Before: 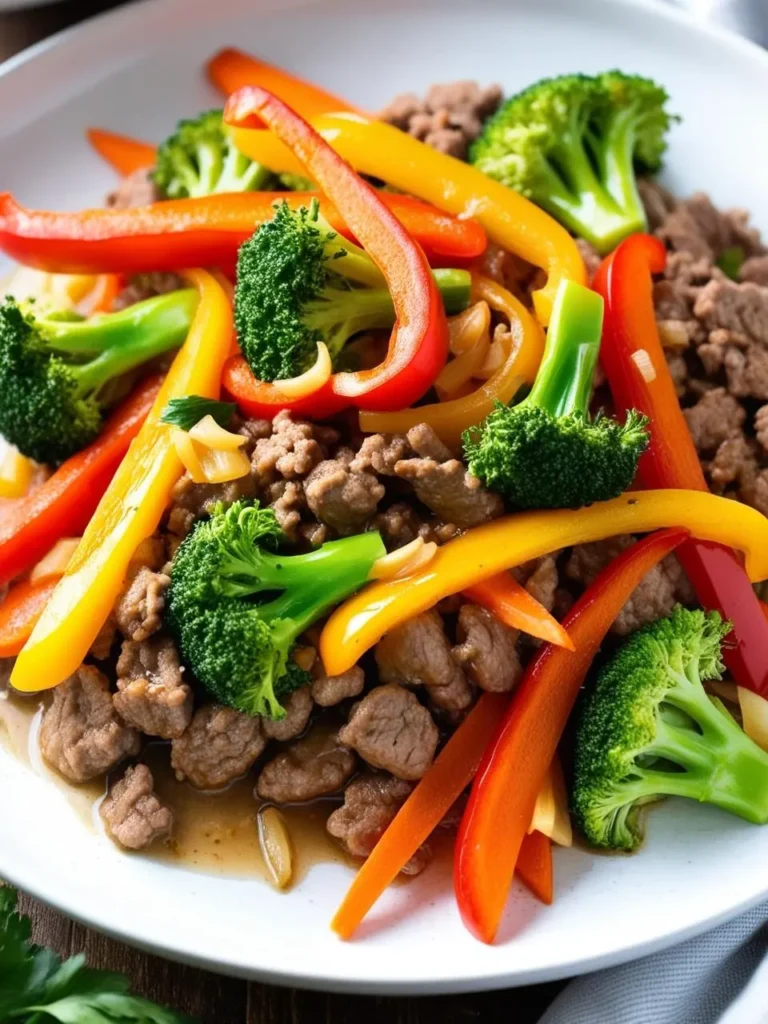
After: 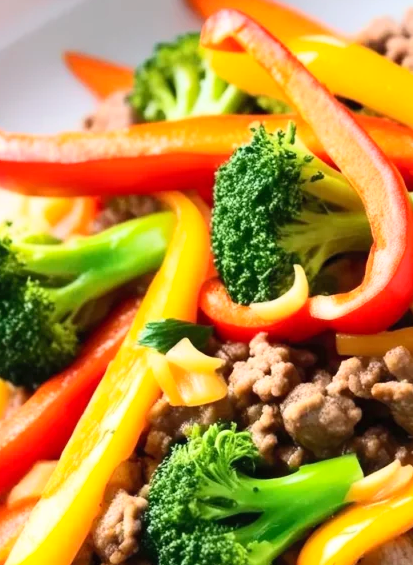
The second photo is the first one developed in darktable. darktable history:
contrast brightness saturation: contrast 0.197, brightness 0.154, saturation 0.136
crop and rotate: left 3.023%, top 7.616%, right 43.126%, bottom 37.2%
